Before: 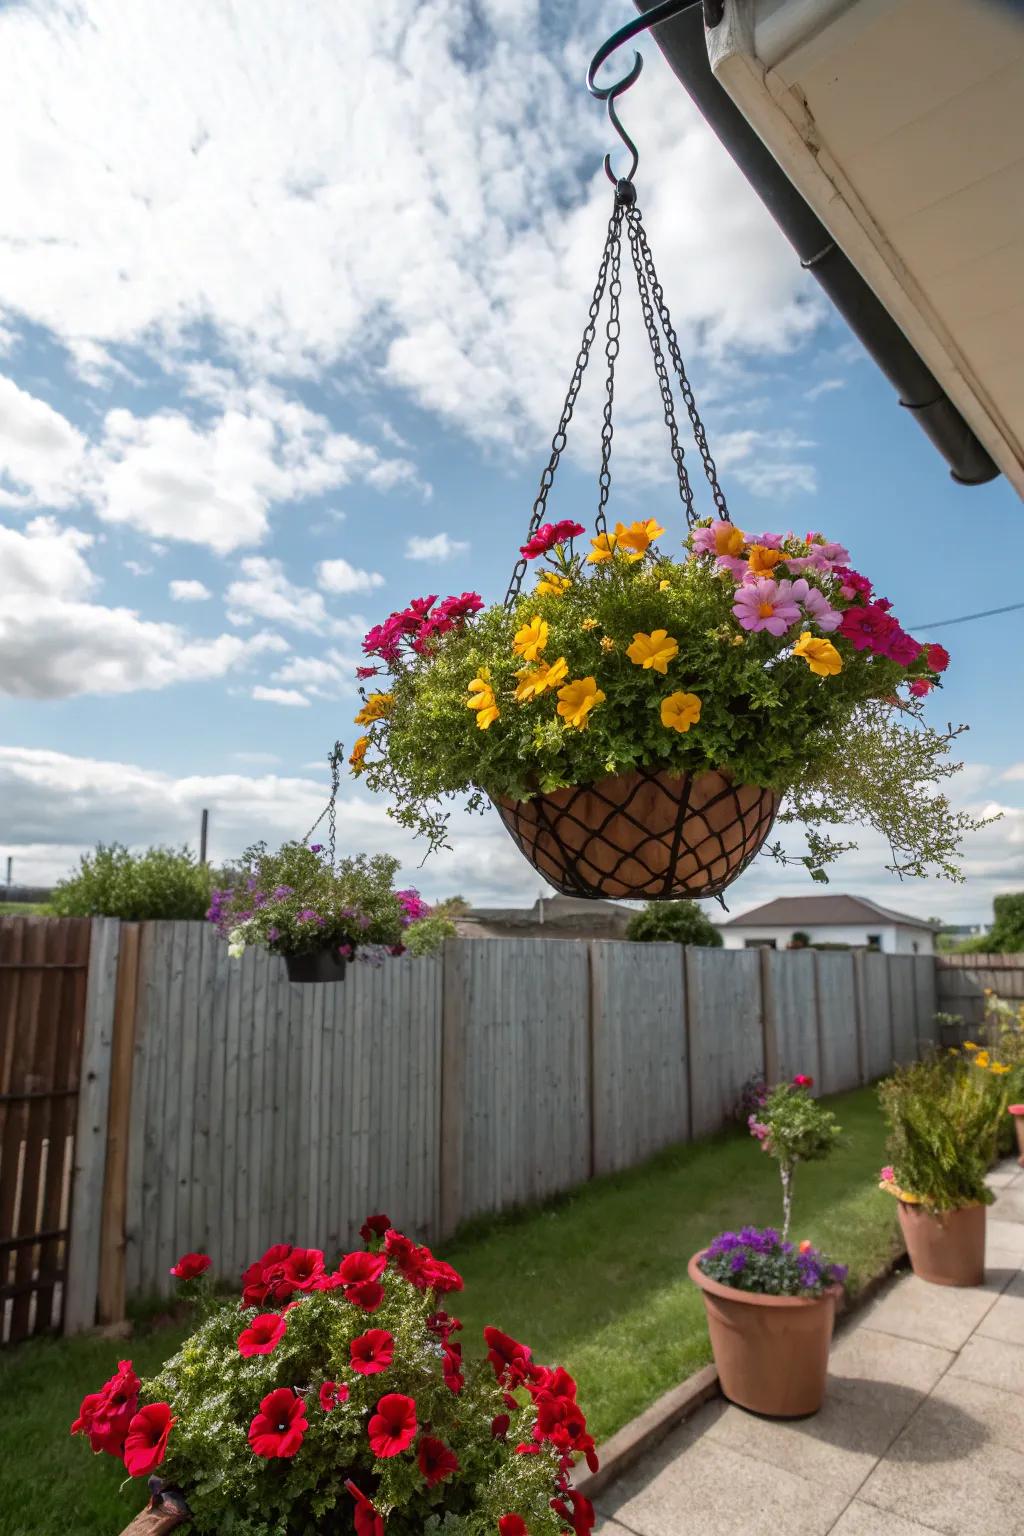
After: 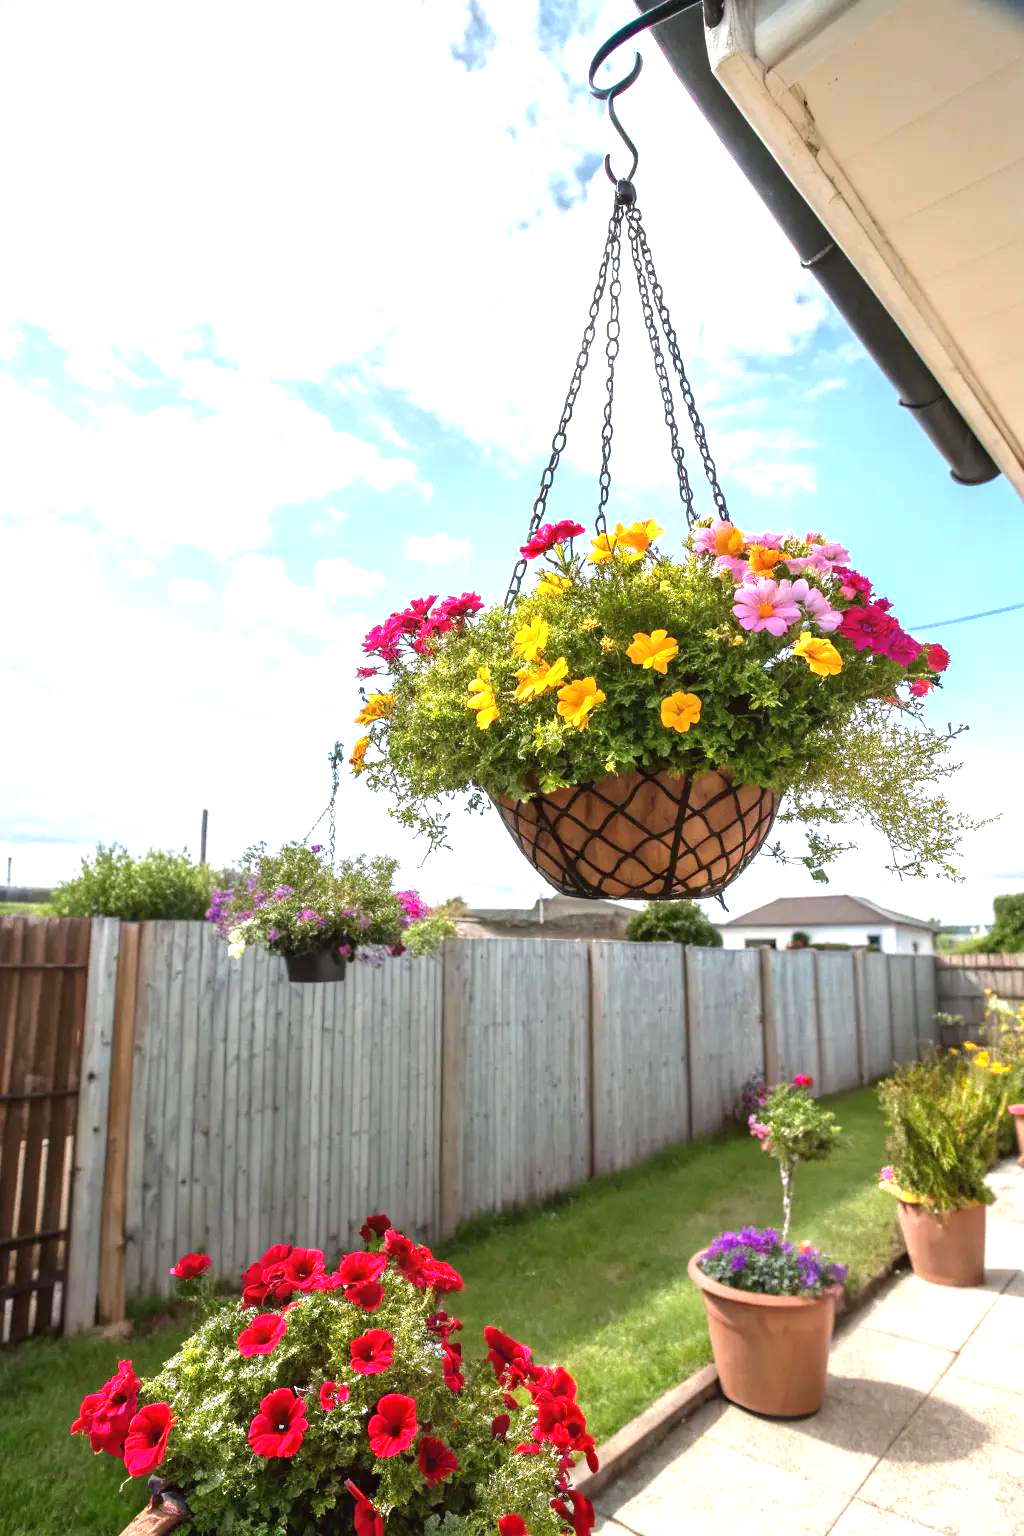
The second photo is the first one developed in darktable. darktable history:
exposure: black level correction 0, exposure 1.33 EV, compensate highlight preservation false
